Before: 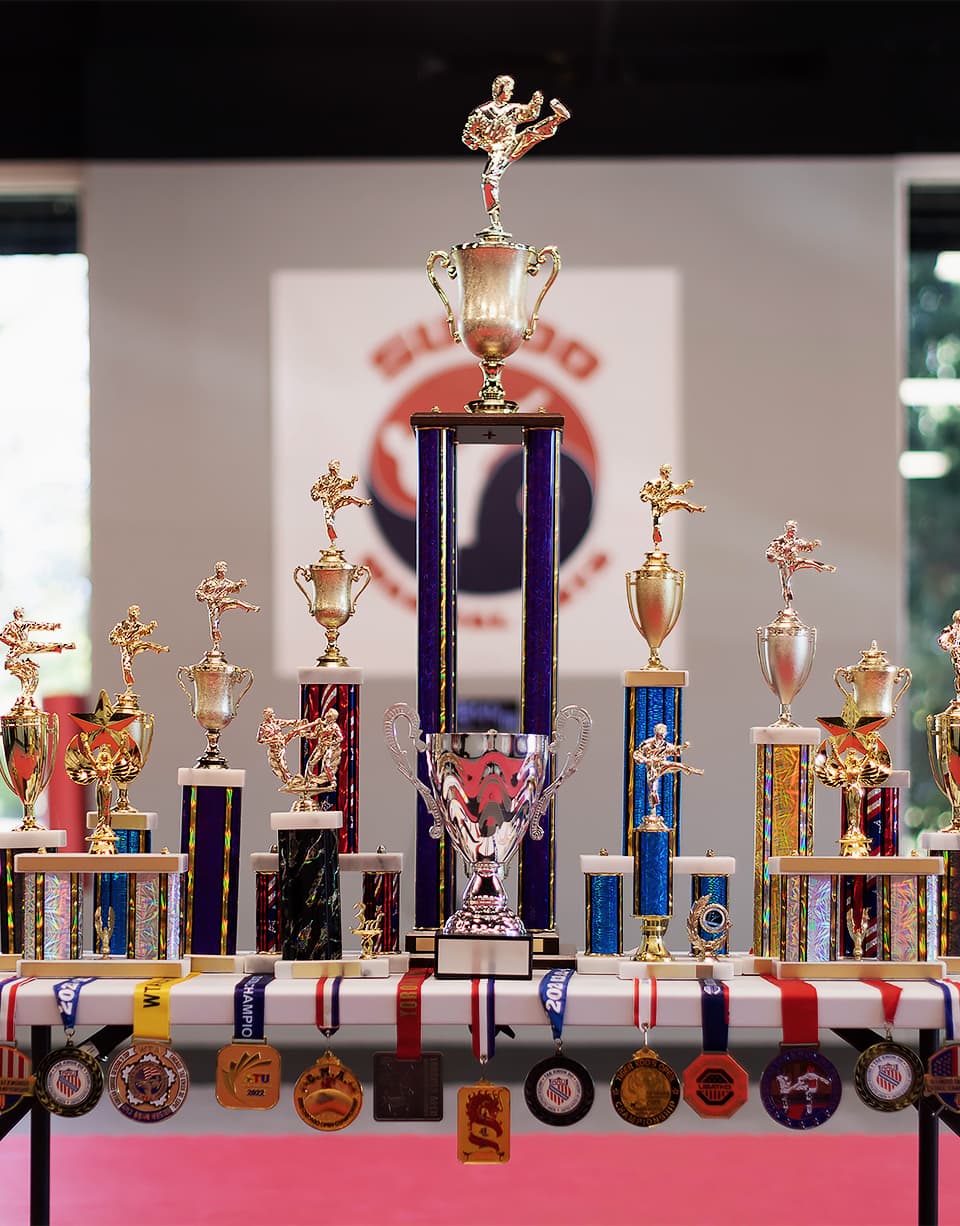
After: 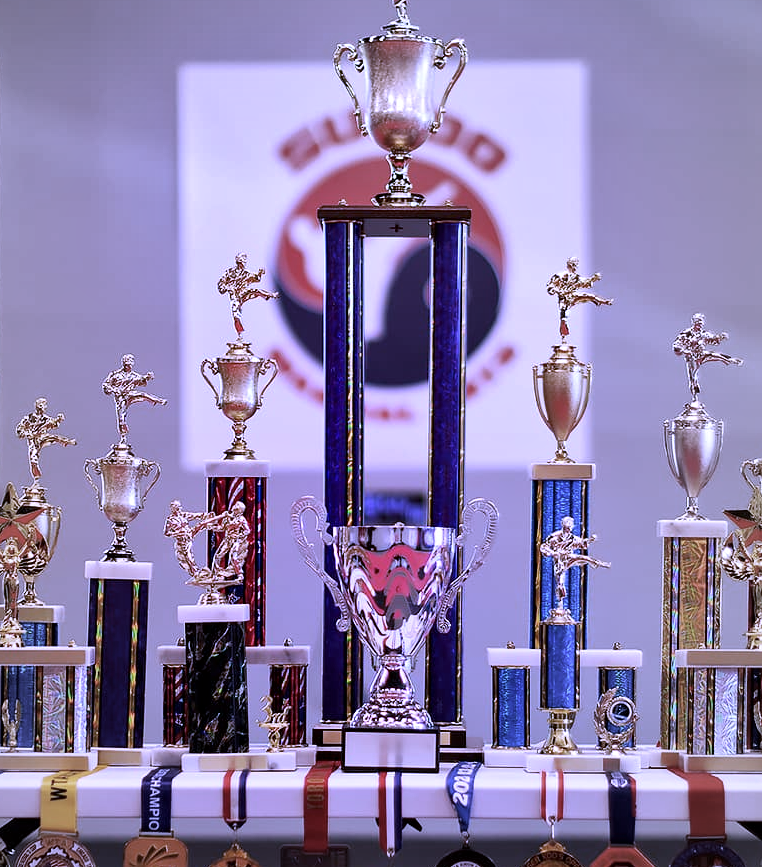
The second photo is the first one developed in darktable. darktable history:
shadows and highlights: soften with gaussian
local contrast: mode bilateral grid, contrast 30, coarseness 25, midtone range 0.2
white balance: red 0.98, blue 1.61
crop: left 9.712%, top 16.928%, right 10.845%, bottom 12.332%
vignetting: fall-off start 18.21%, fall-off radius 137.95%, brightness -0.207, center (-0.078, 0.066), width/height ratio 0.62, shape 0.59
